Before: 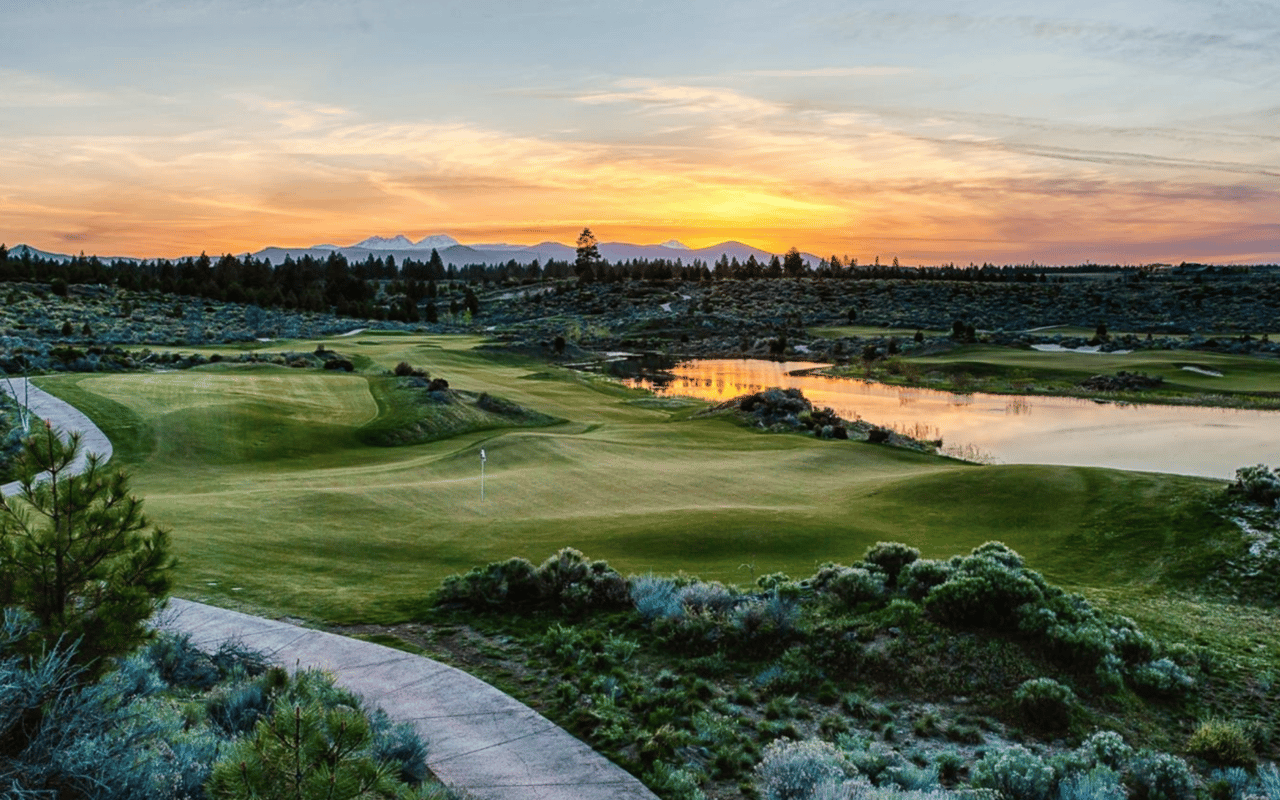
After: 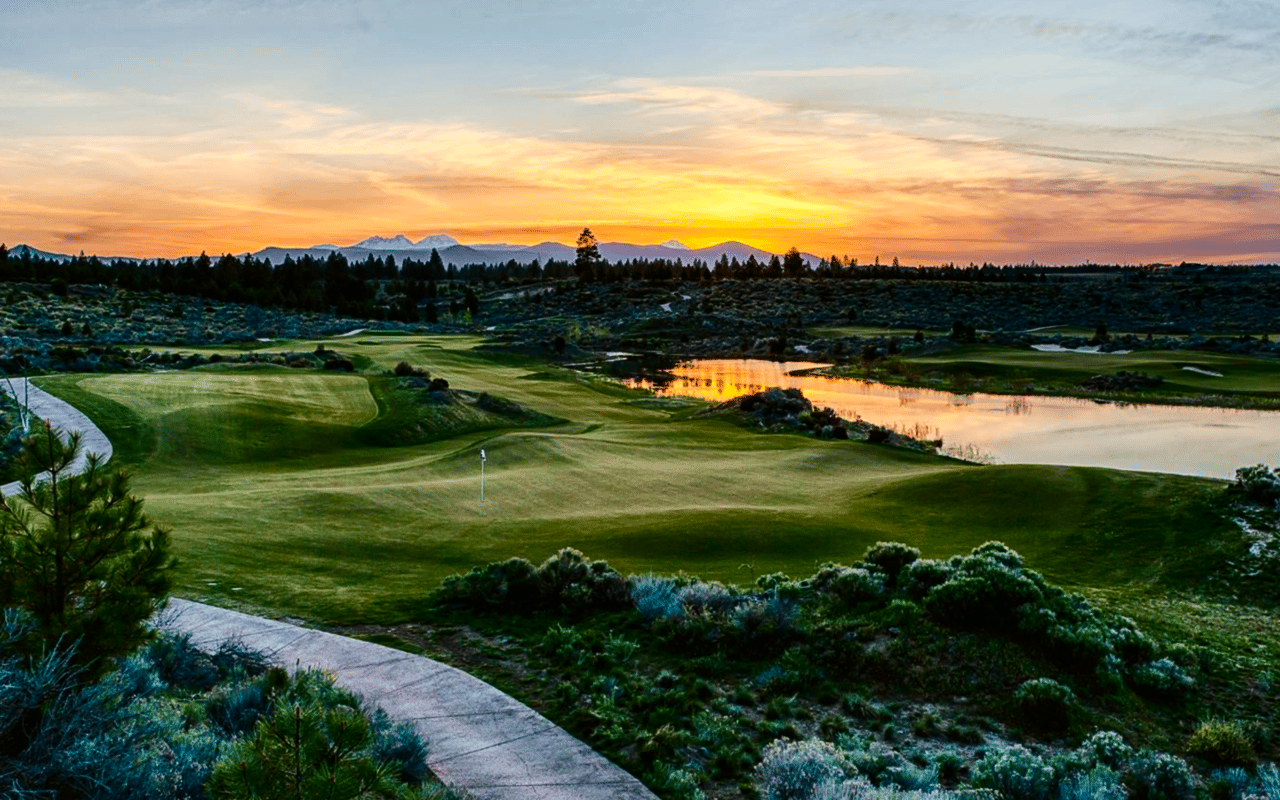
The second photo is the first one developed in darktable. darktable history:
contrast brightness saturation: contrast 0.187, brightness -0.114, saturation 0.21
